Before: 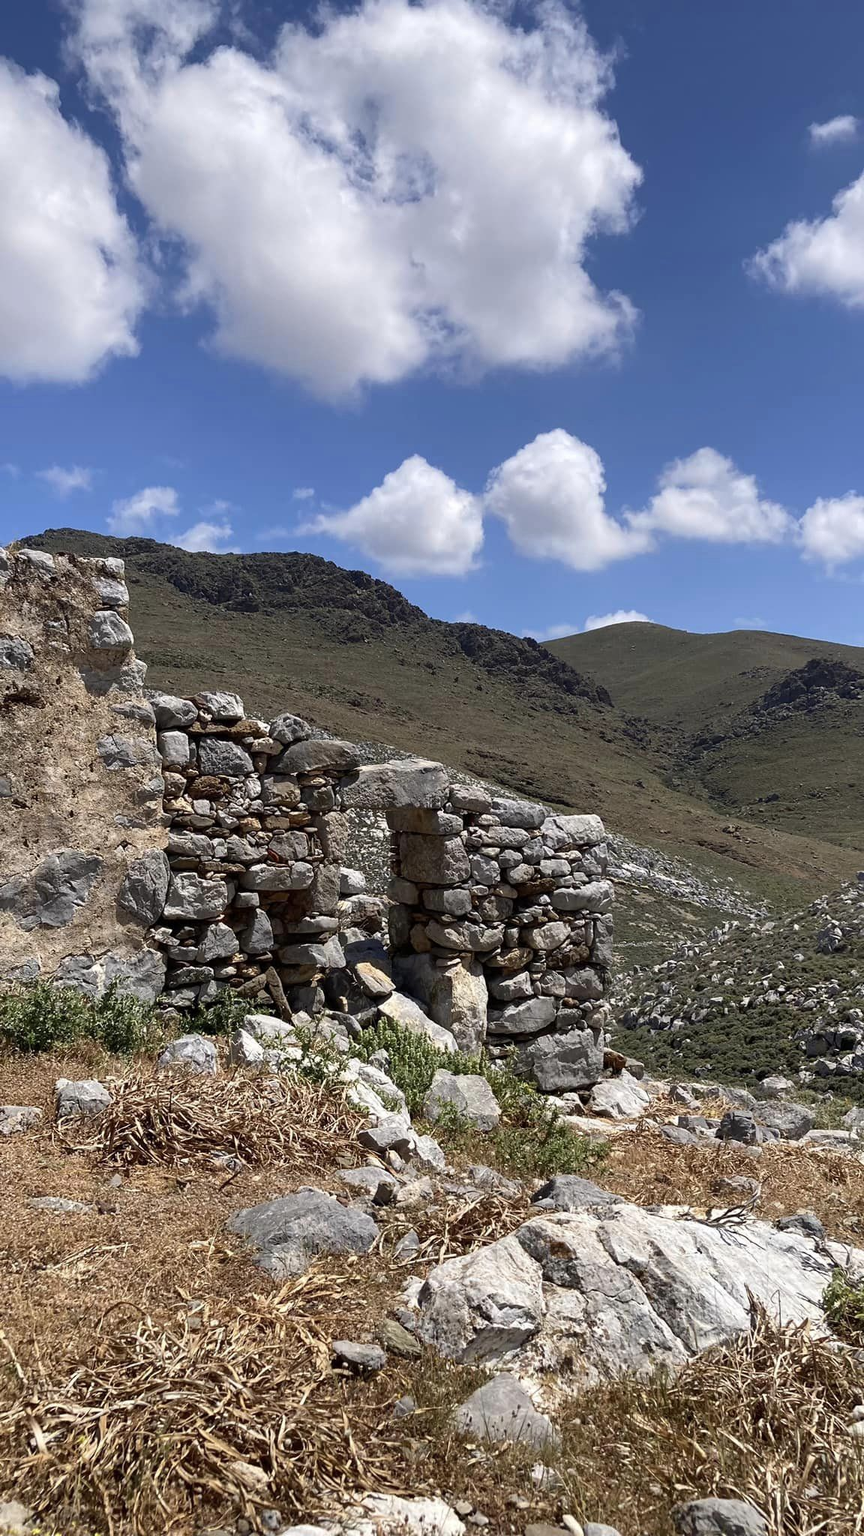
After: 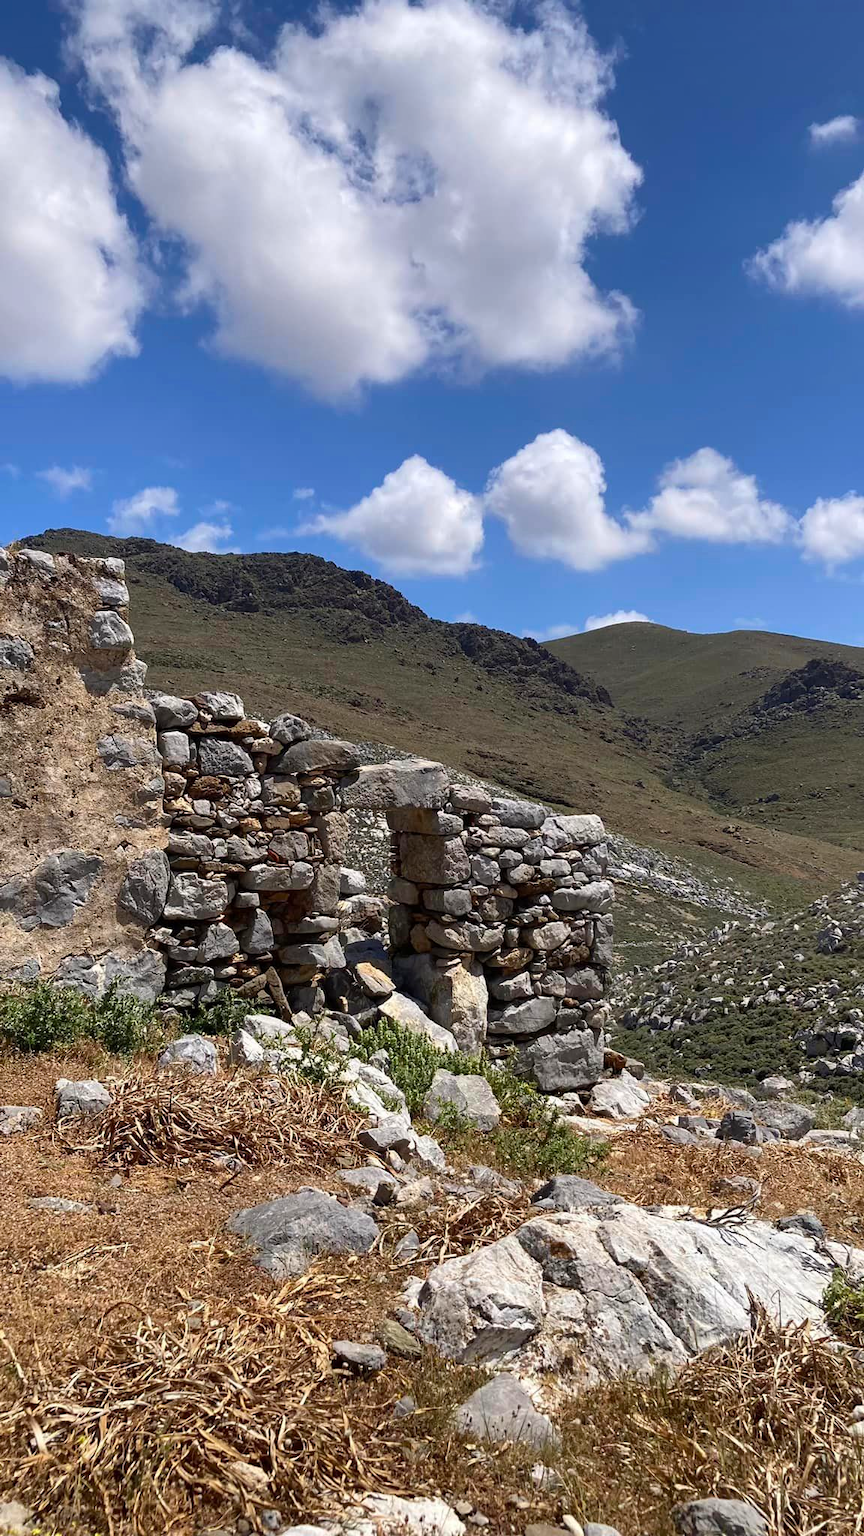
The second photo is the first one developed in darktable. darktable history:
contrast brightness saturation: saturation 0.13
shadows and highlights: radius 125.46, shadows 30.51, highlights -30.51, low approximation 0.01, soften with gaussian
